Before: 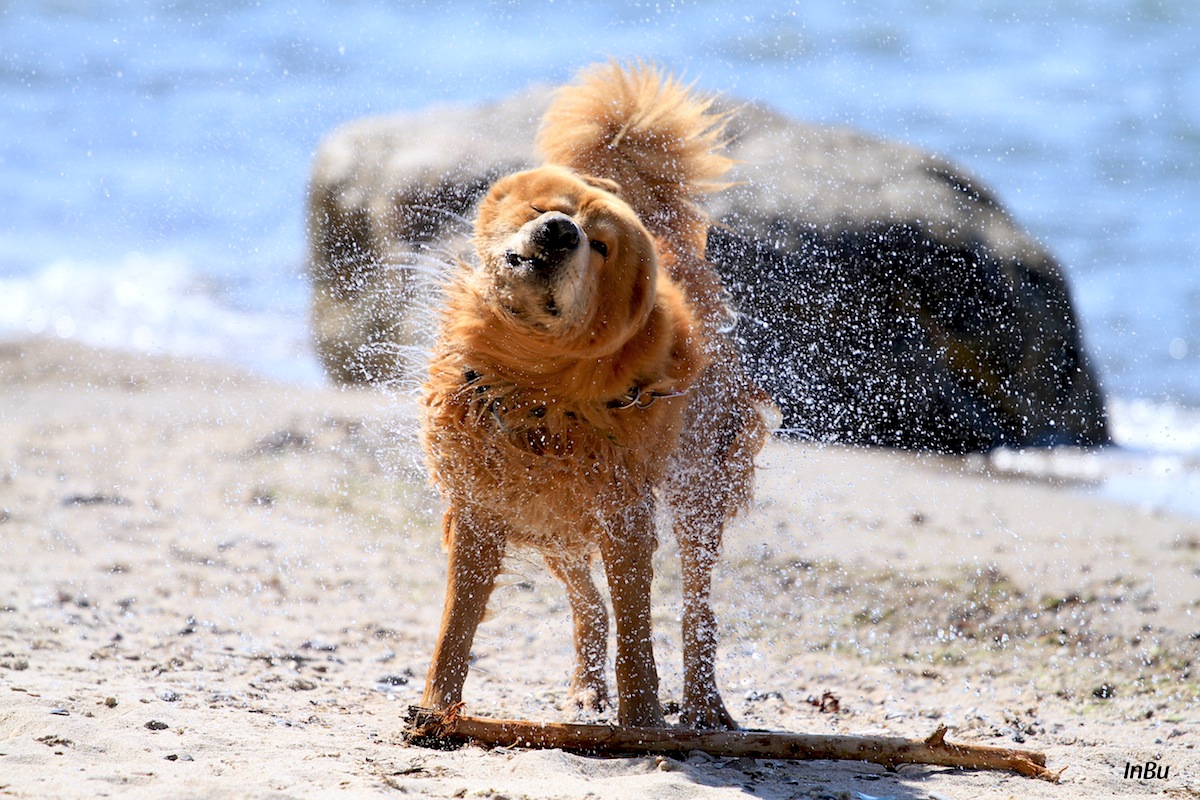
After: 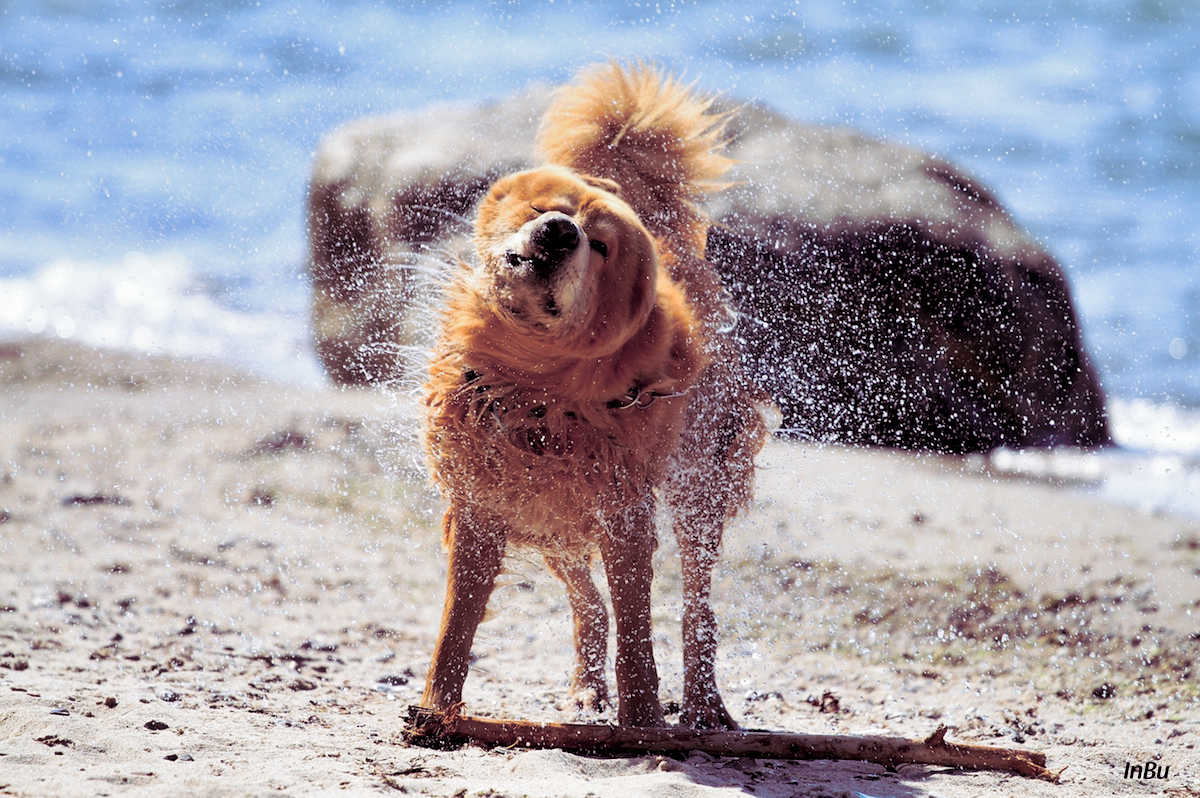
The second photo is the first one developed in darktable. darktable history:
crop: top 0.05%, bottom 0.098%
split-toning: shadows › hue 316.8°, shadows › saturation 0.47, highlights › hue 201.6°, highlights › saturation 0, balance -41.97, compress 28.01%
shadows and highlights: soften with gaussian
